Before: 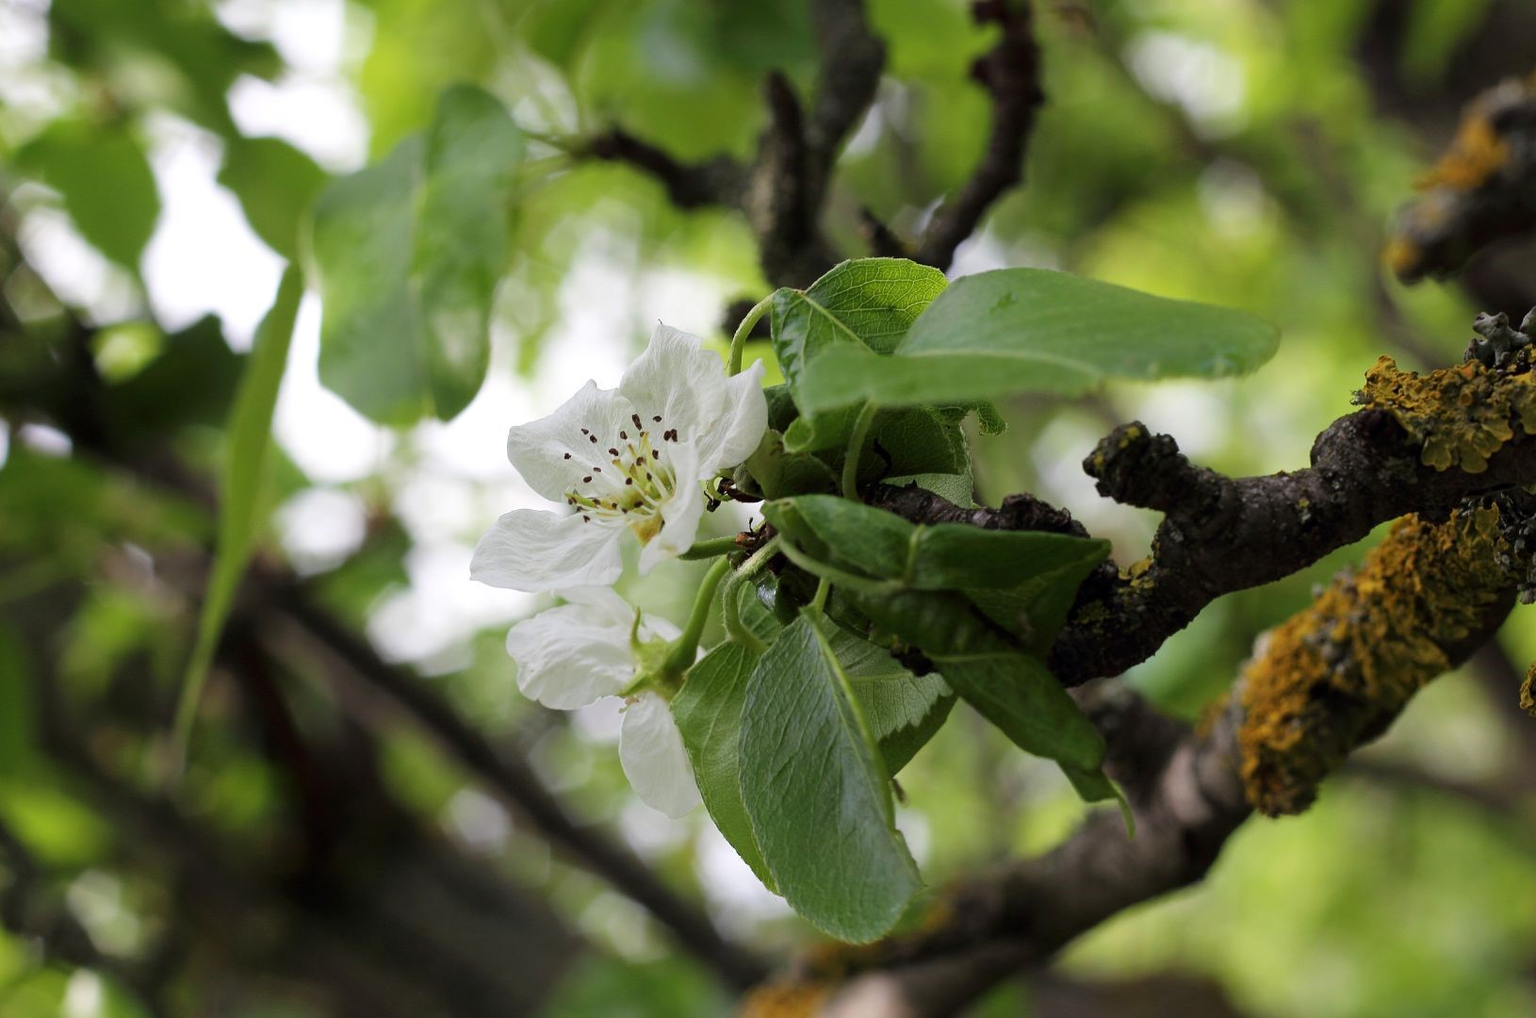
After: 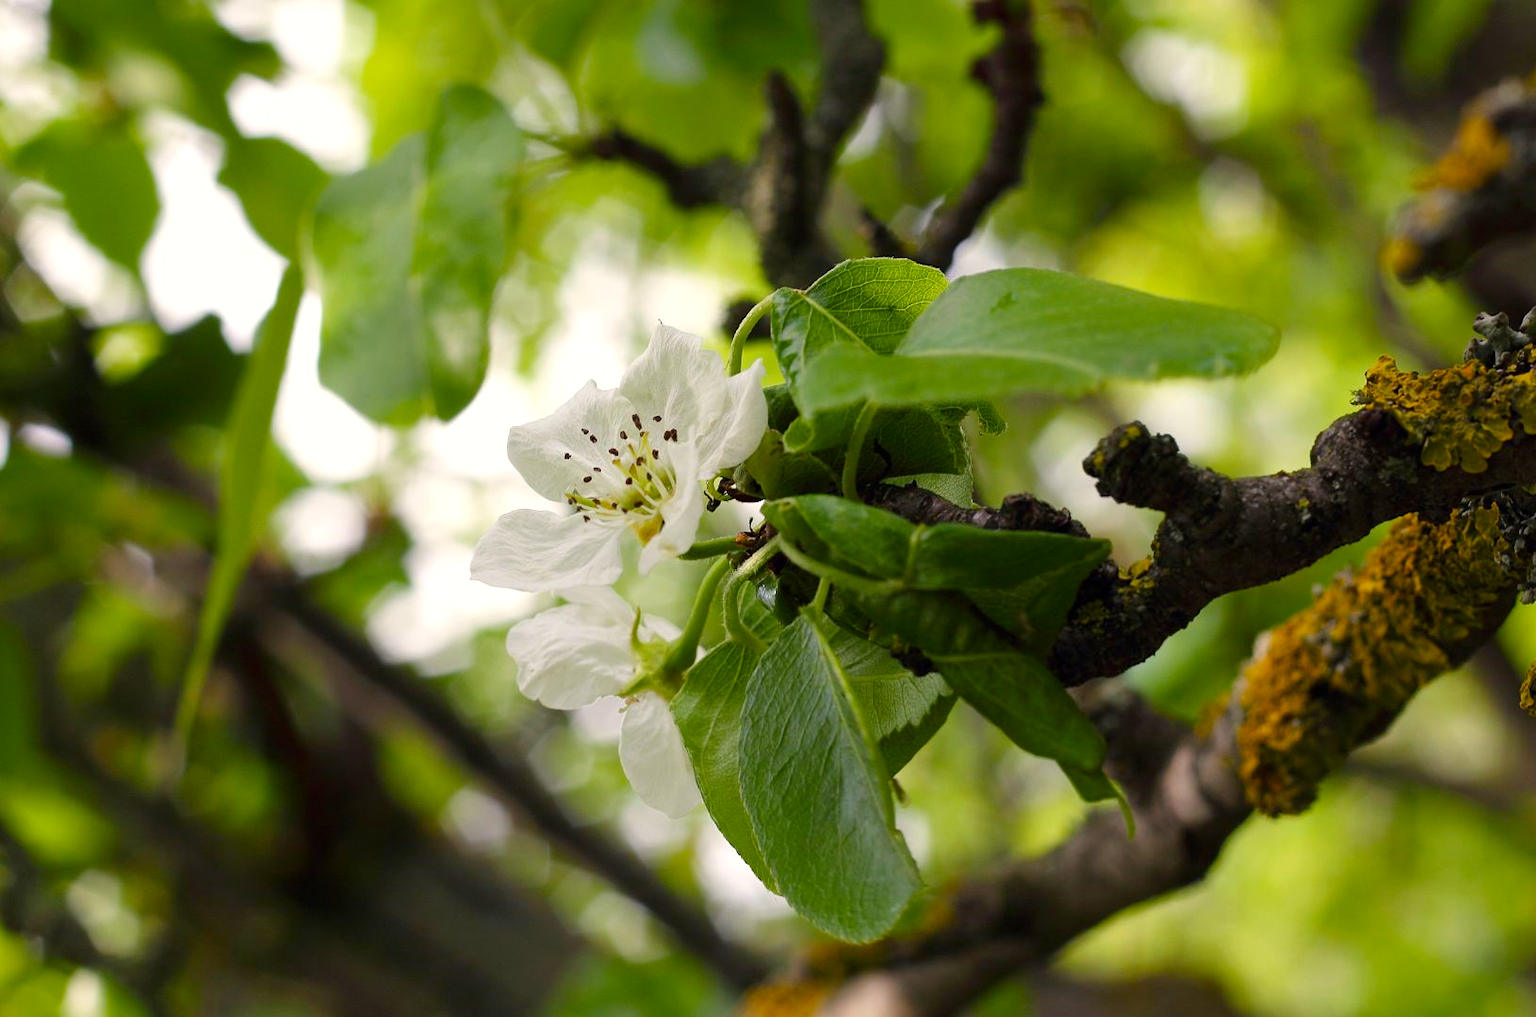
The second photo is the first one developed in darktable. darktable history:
color balance rgb: highlights gain › chroma 3.099%, highlights gain › hue 77.01°, perceptual saturation grading › global saturation 20.029%, perceptual saturation grading › highlights -19.975%, perceptual saturation grading › shadows 29.577%, global vibrance 20%
exposure: black level correction 0, exposure 0.2 EV, compensate highlight preservation false
